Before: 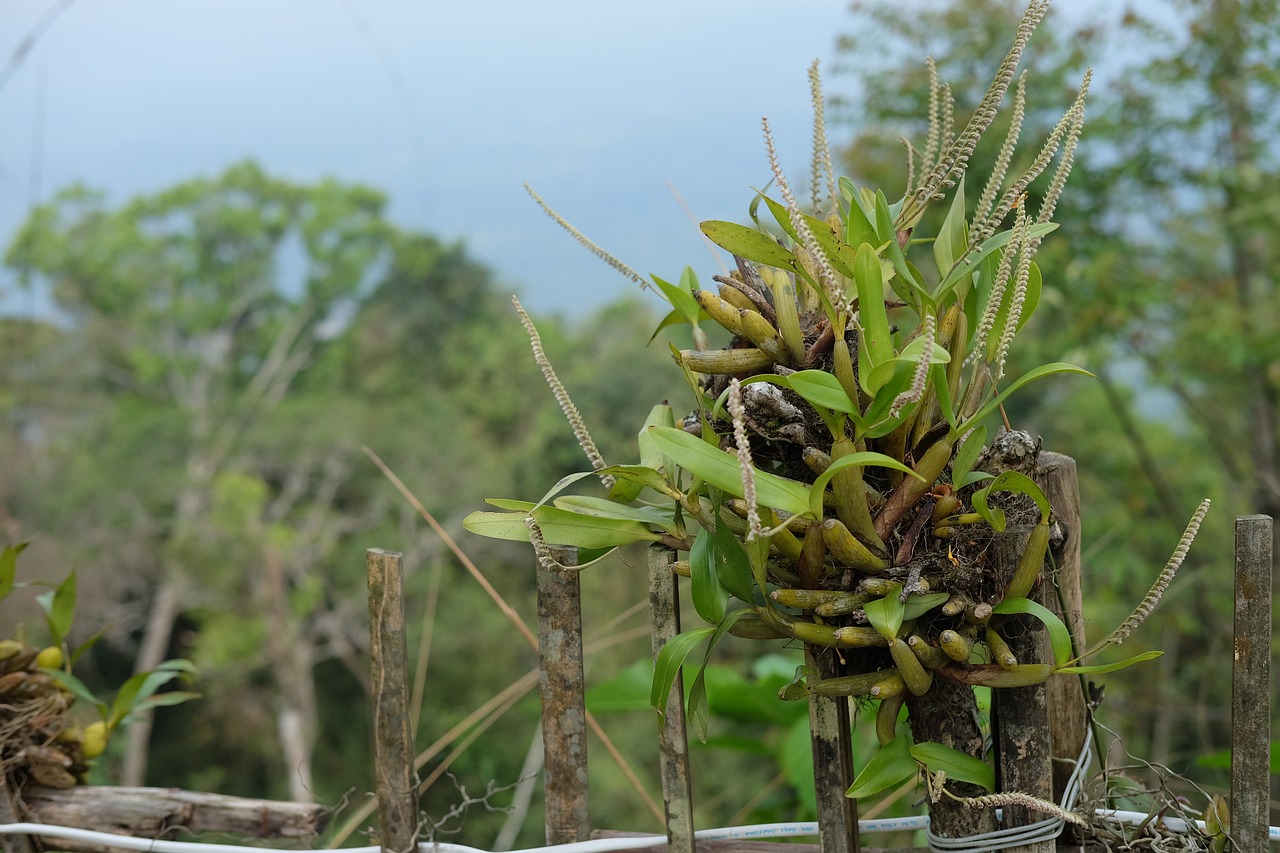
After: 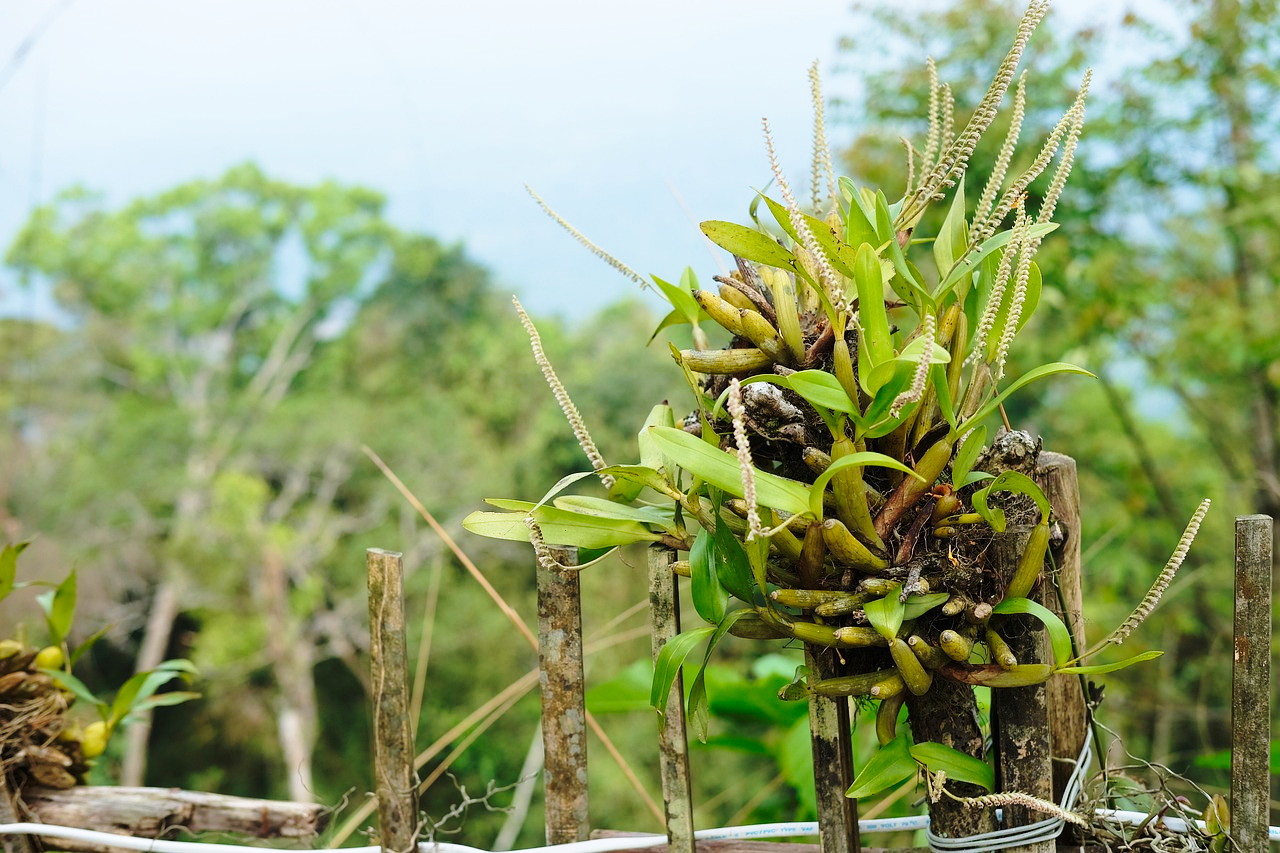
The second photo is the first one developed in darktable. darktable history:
base curve: curves: ch0 [(0, 0) (0.036, 0.037) (0.121, 0.228) (0.46, 0.76) (0.859, 0.983) (1, 1)], preserve colors none
velvia: strength 27%
